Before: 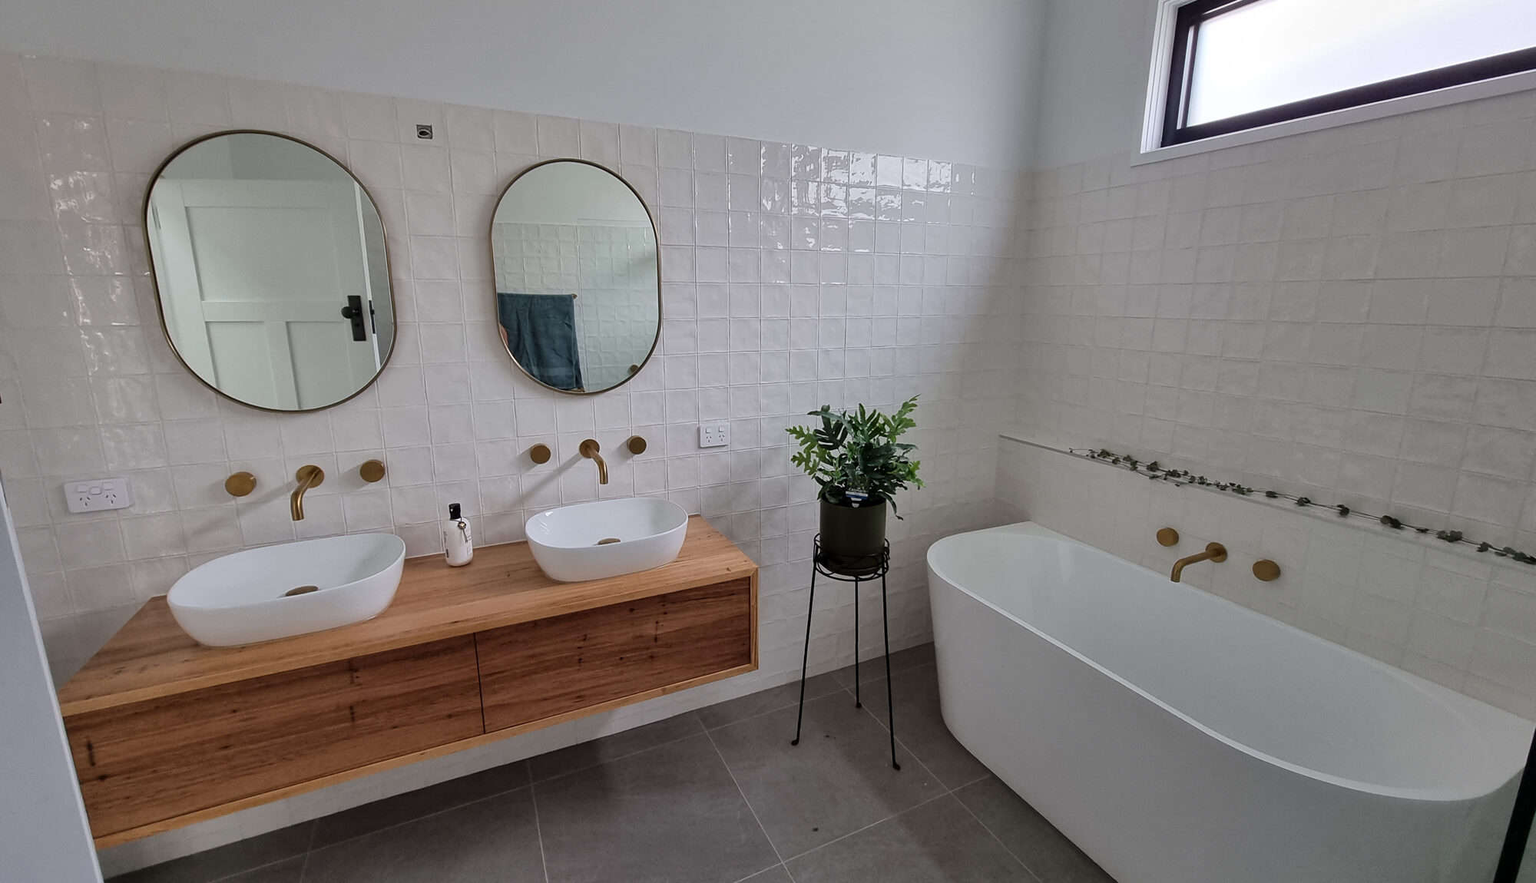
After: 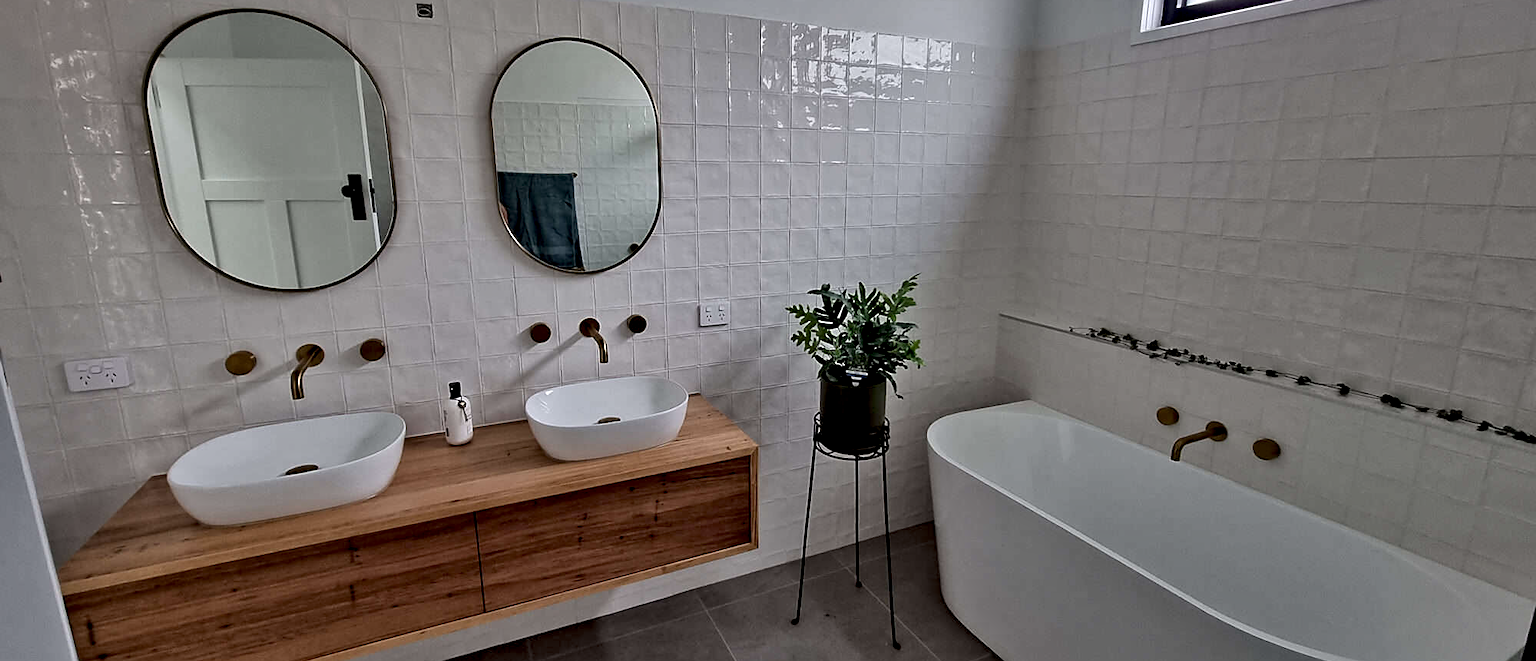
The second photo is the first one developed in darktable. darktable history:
tone equalizer: -8 EV 0.256 EV, -7 EV 0.447 EV, -6 EV 0.436 EV, -5 EV 0.273 EV, -3 EV -0.252 EV, -2 EV -0.413 EV, -1 EV -0.428 EV, +0 EV -0.229 EV
sharpen: on, module defaults
exposure: black level correction 0.005, exposure 0.016 EV, compensate highlight preservation false
crop: top 13.775%, bottom 11.289%
contrast equalizer: y [[0.511, 0.558, 0.631, 0.632, 0.559, 0.512], [0.5 ×6], [0.5 ×6], [0 ×6], [0 ×6]]
